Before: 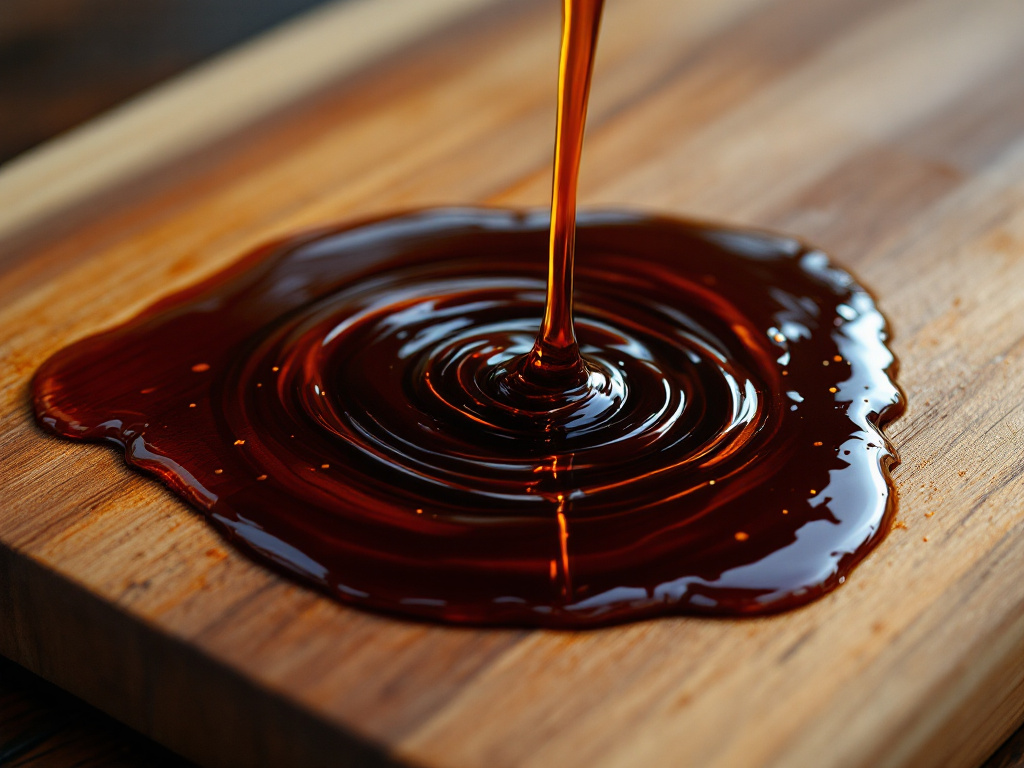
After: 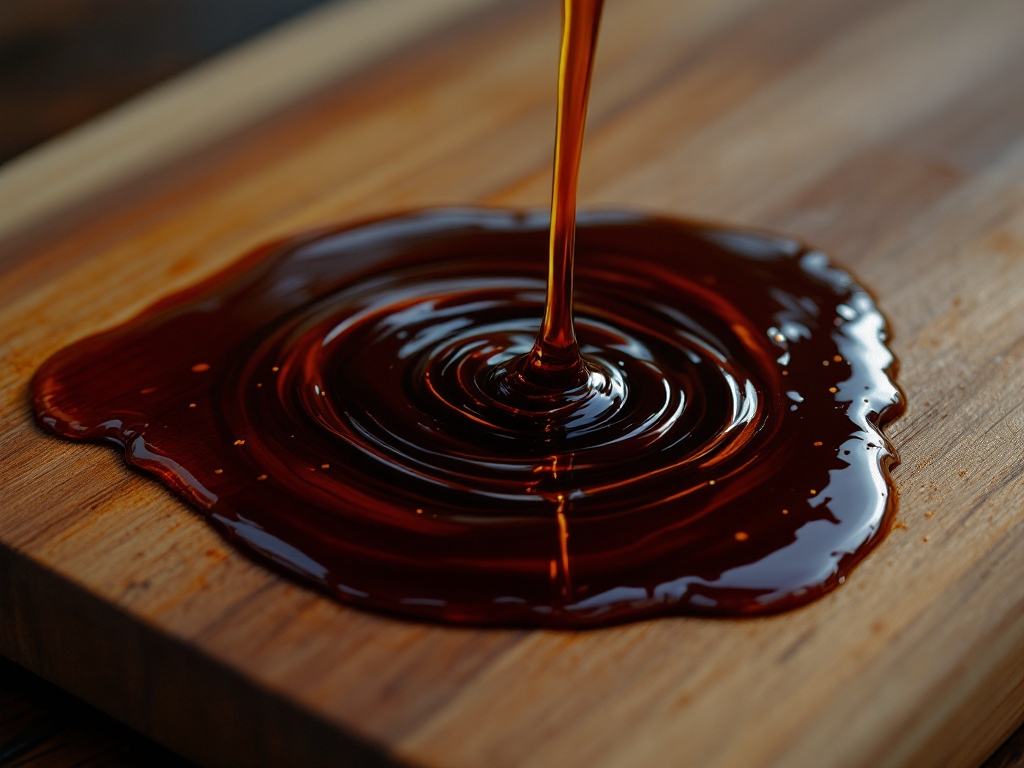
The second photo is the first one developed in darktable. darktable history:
tone equalizer: on, module defaults
base curve: curves: ch0 [(0, 0) (0.841, 0.609) (1, 1)]
